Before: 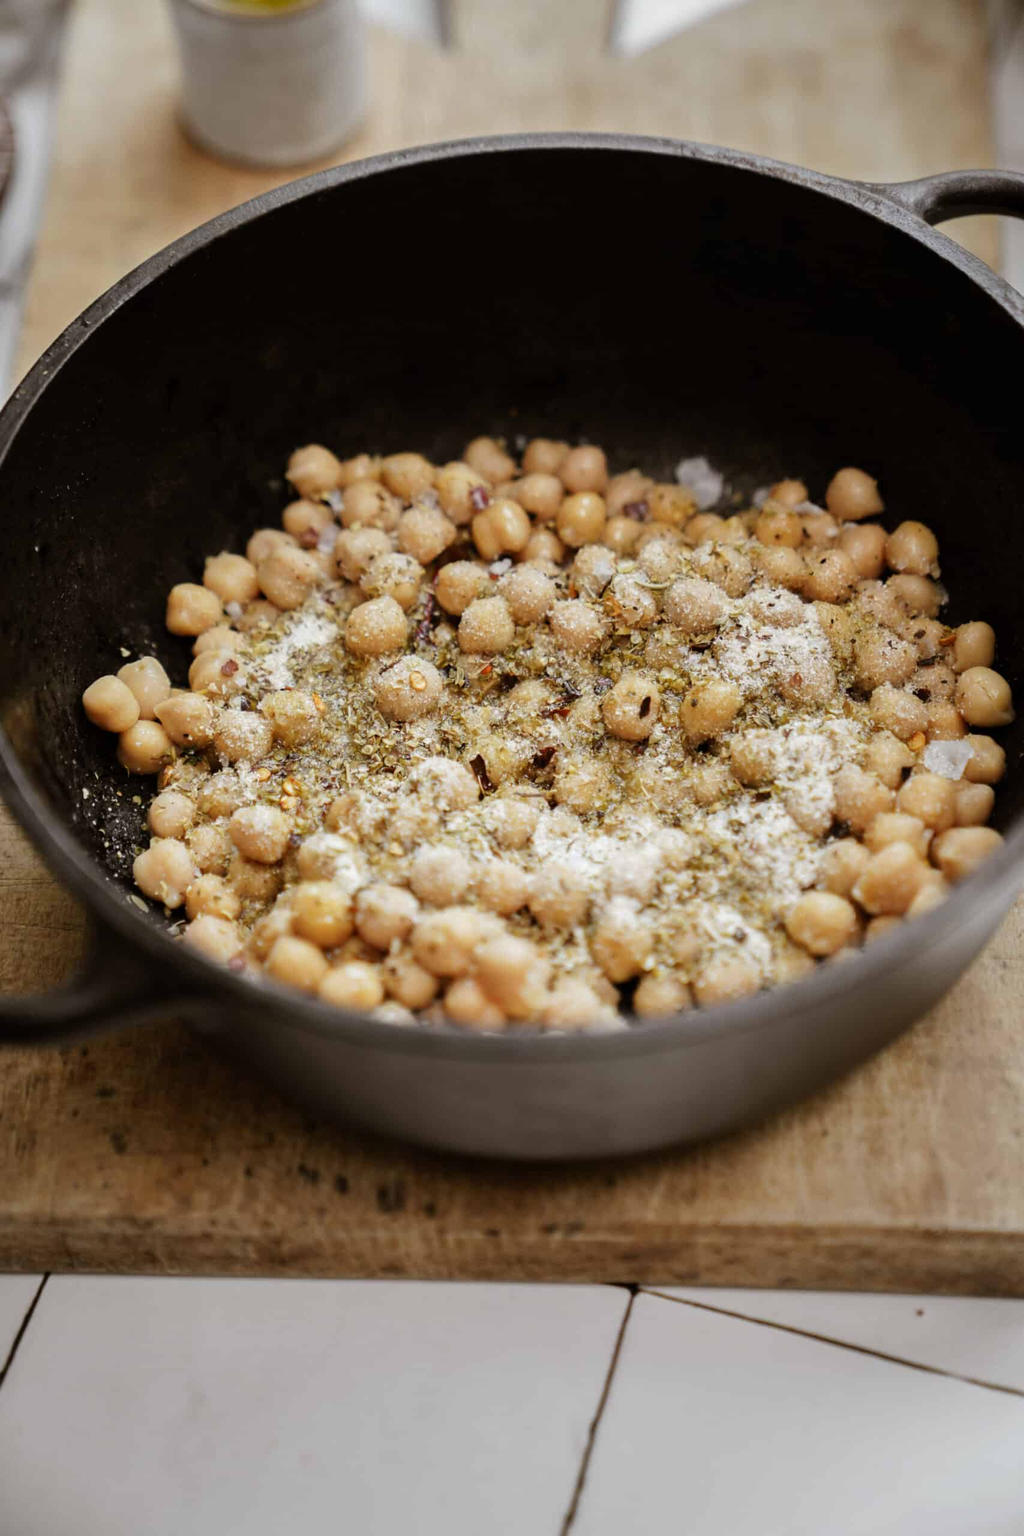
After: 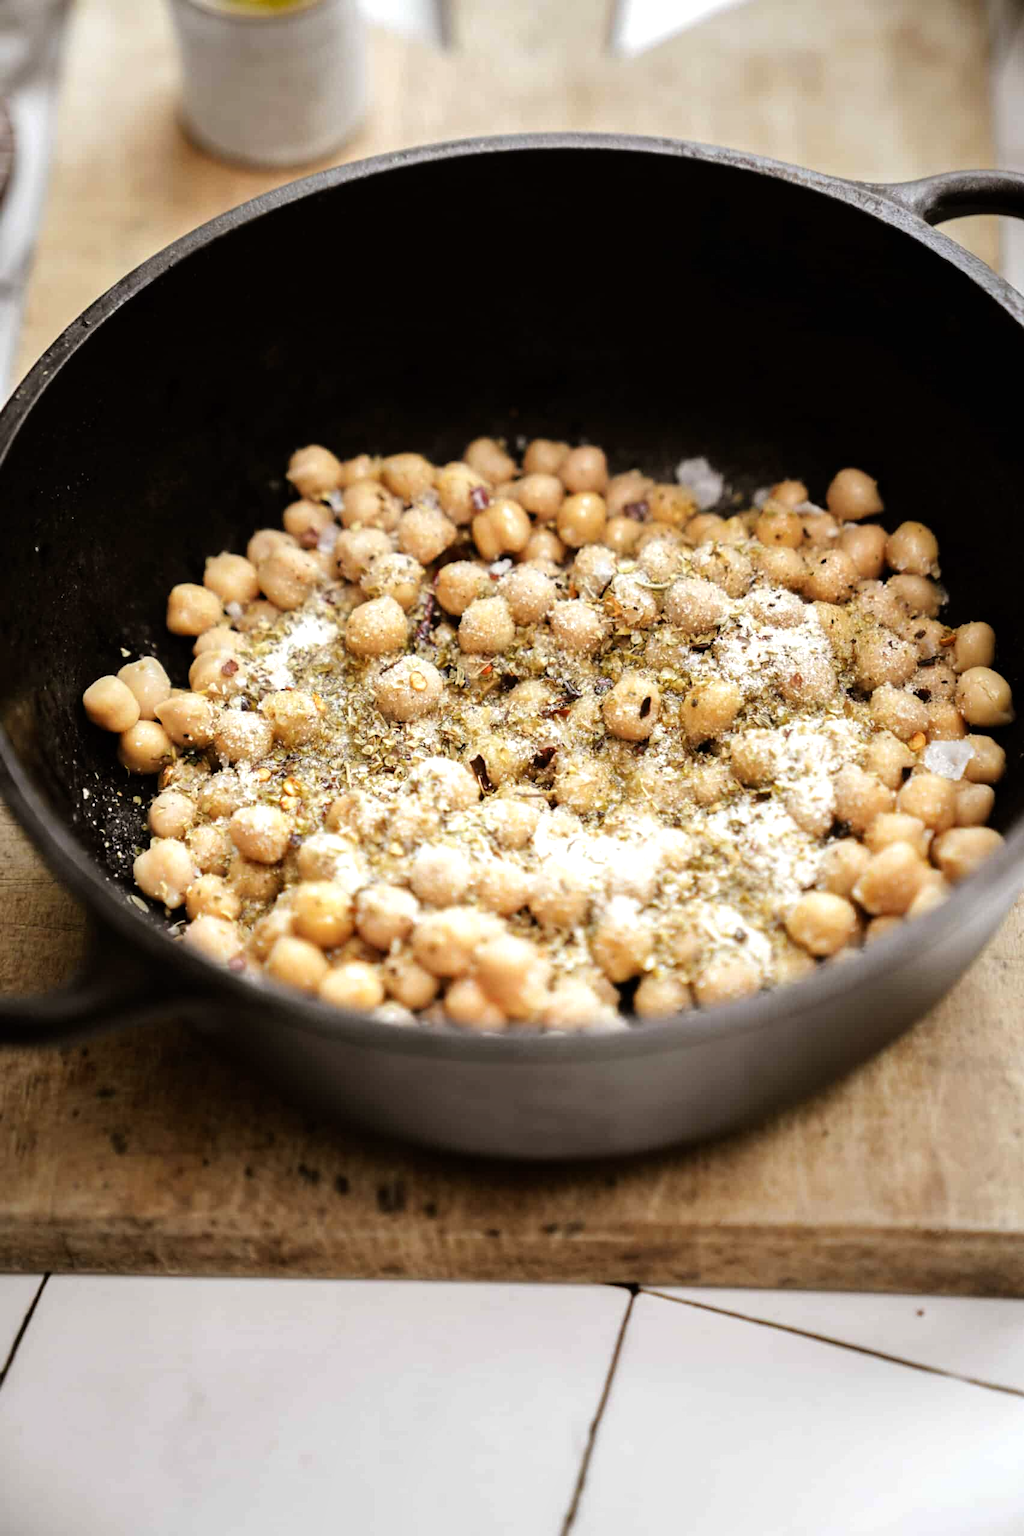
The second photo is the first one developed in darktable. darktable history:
exposure: exposure -0.054 EV, compensate exposure bias true, compensate highlight preservation false
tone equalizer: -8 EV -0.736 EV, -7 EV -0.674 EV, -6 EV -0.609 EV, -5 EV -0.424 EV, -3 EV 0.374 EV, -2 EV 0.6 EV, -1 EV 0.691 EV, +0 EV 0.729 EV, mask exposure compensation -0.505 EV
